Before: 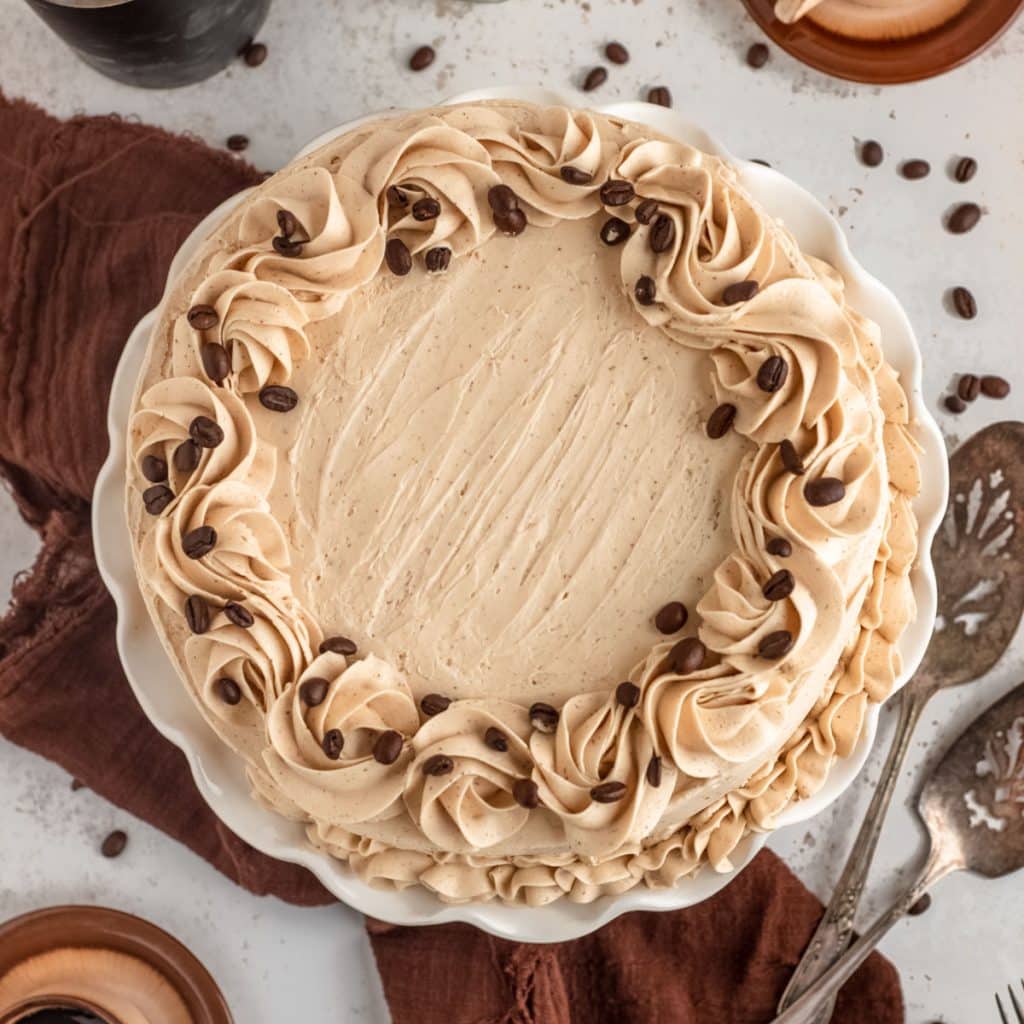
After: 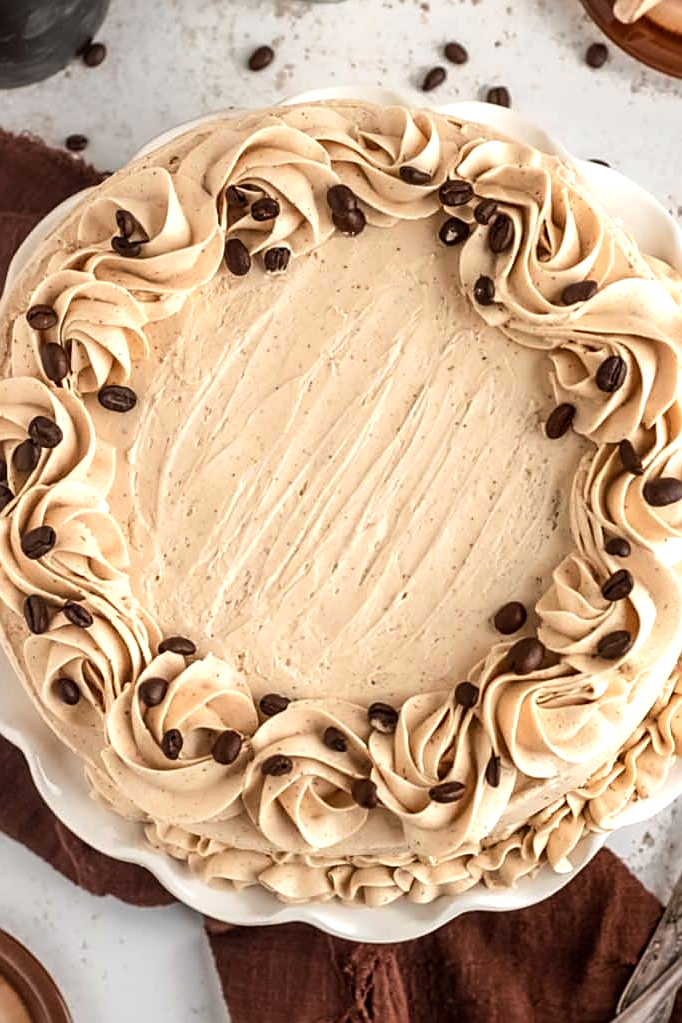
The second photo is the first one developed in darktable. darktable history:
tone equalizer: -8 EV -0.417 EV, -7 EV -0.389 EV, -6 EV -0.333 EV, -5 EV -0.222 EV, -3 EV 0.222 EV, -2 EV 0.333 EV, -1 EV 0.389 EV, +0 EV 0.417 EV, edges refinement/feathering 500, mask exposure compensation -1.57 EV, preserve details no
sharpen: on, module defaults
crop and rotate: left 15.754%, right 17.579%
base curve: exposure shift 0, preserve colors none
